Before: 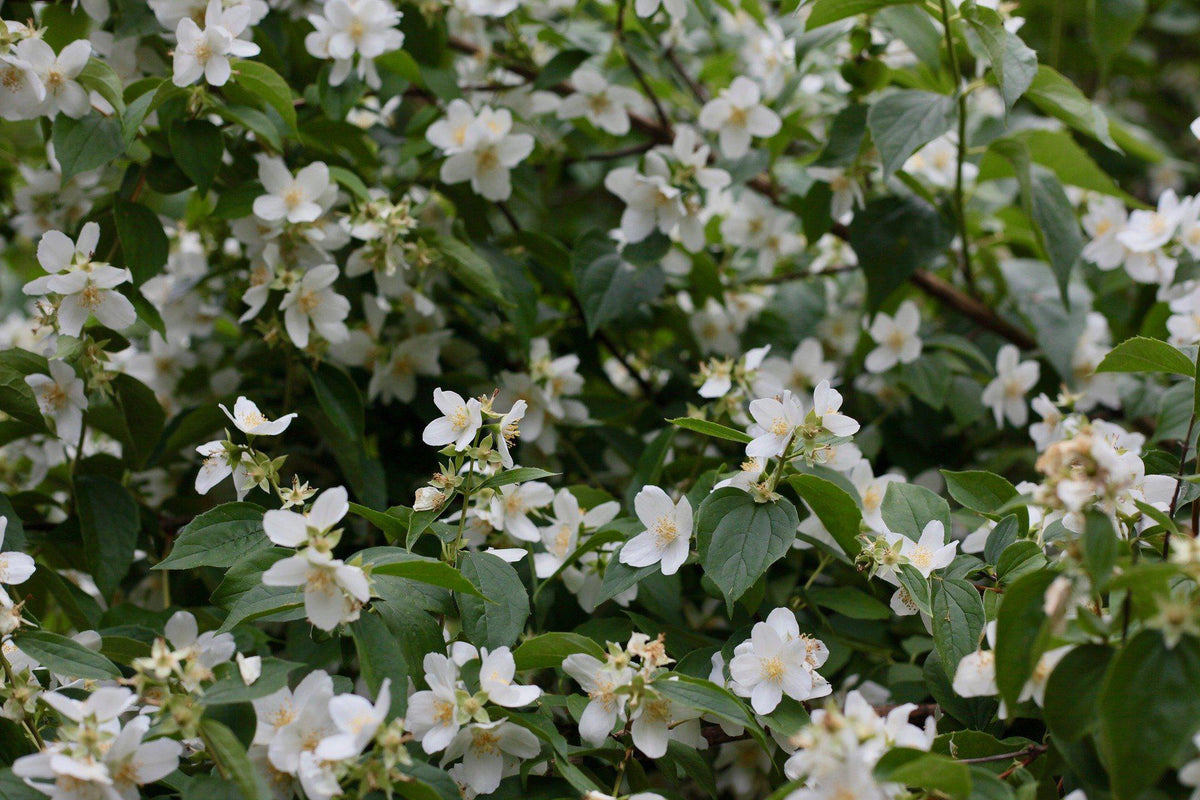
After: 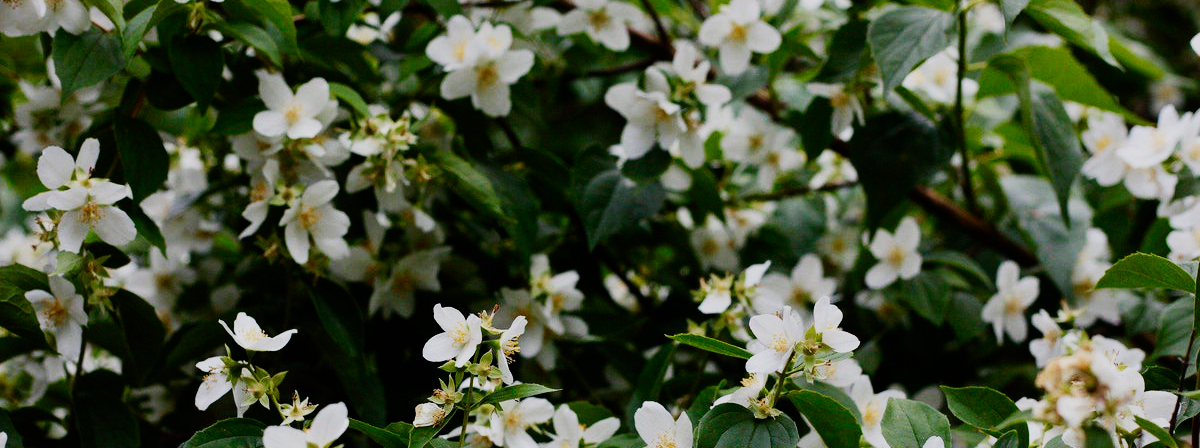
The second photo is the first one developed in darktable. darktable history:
crop and rotate: top 10.605%, bottom 33.274%
contrast brightness saturation: contrast 0.04, saturation 0.16
sigmoid: contrast 1.81, skew -0.21, preserve hue 0%, red attenuation 0.1, red rotation 0.035, green attenuation 0.1, green rotation -0.017, blue attenuation 0.15, blue rotation -0.052, base primaries Rec2020
